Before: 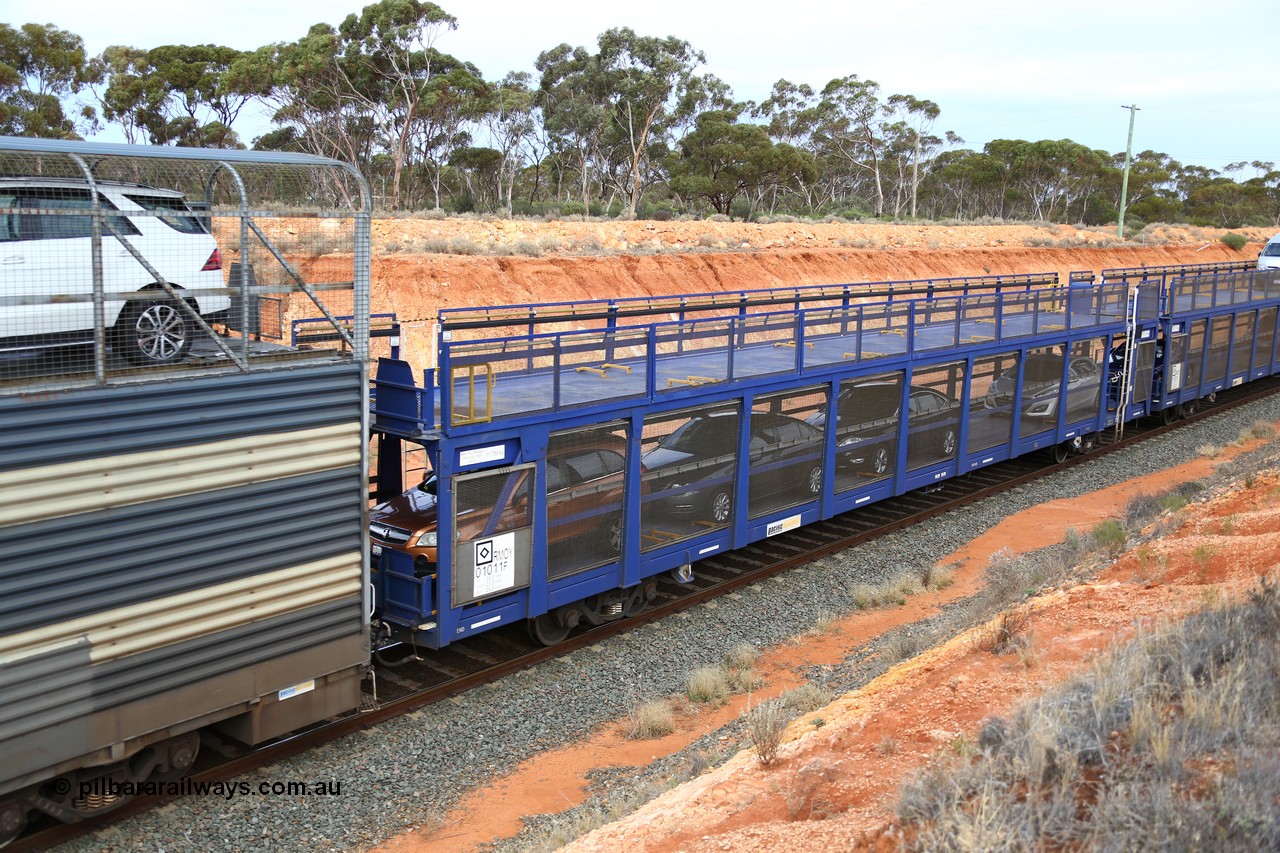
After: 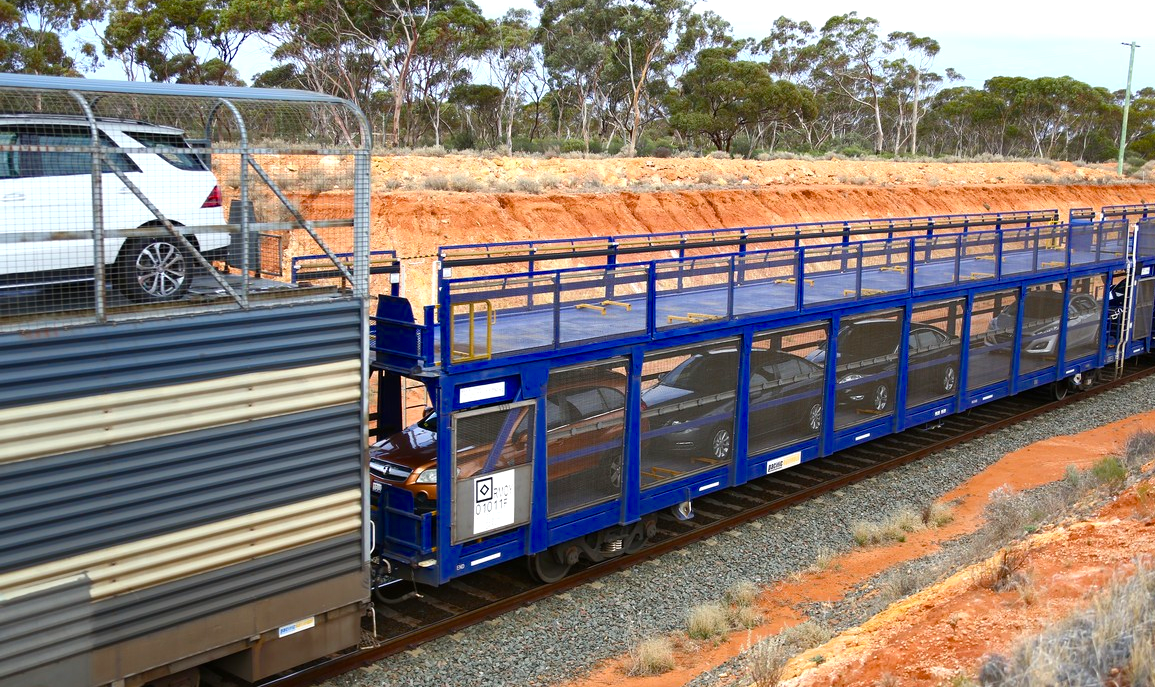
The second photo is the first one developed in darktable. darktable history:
crop: top 7.49%, right 9.717%, bottom 11.943%
color balance rgb: linear chroma grading › shadows 16%, perceptual saturation grading › global saturation 8%, perceptual saturation grading › shadows 4%, perceptual brilliance grading › global brilliance 2%, perceptual brilliance grading › highlights 8%, perceptual brilliance grading › shadows -4%, global vibrance 16%, saturation formula JzAzBz (2021)
